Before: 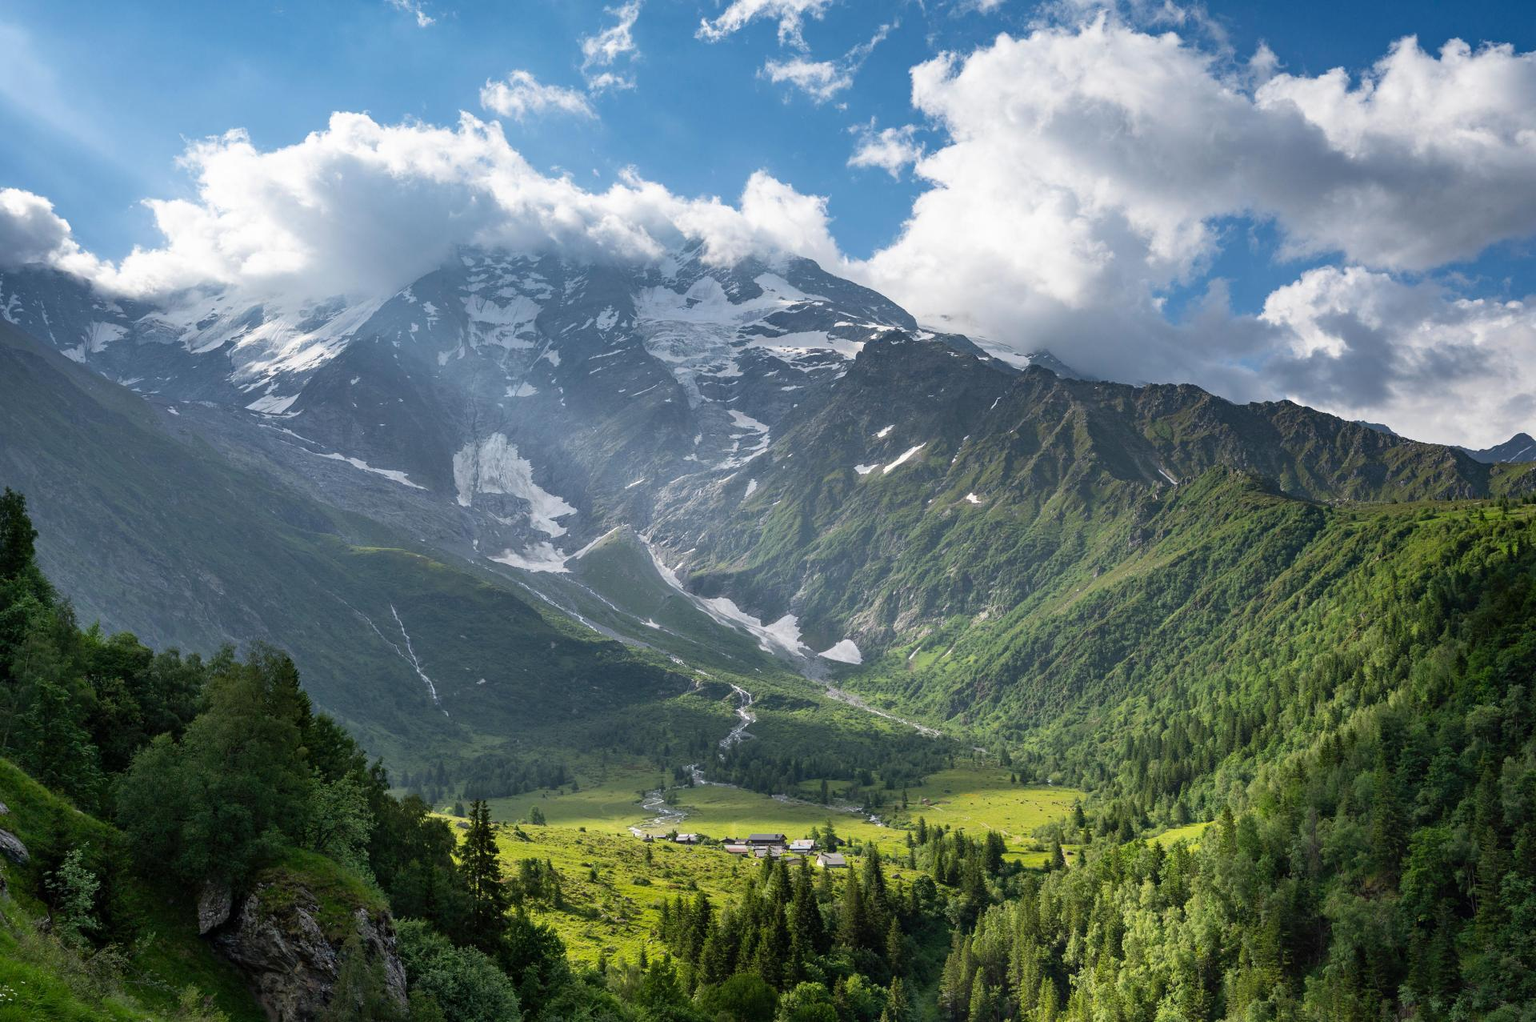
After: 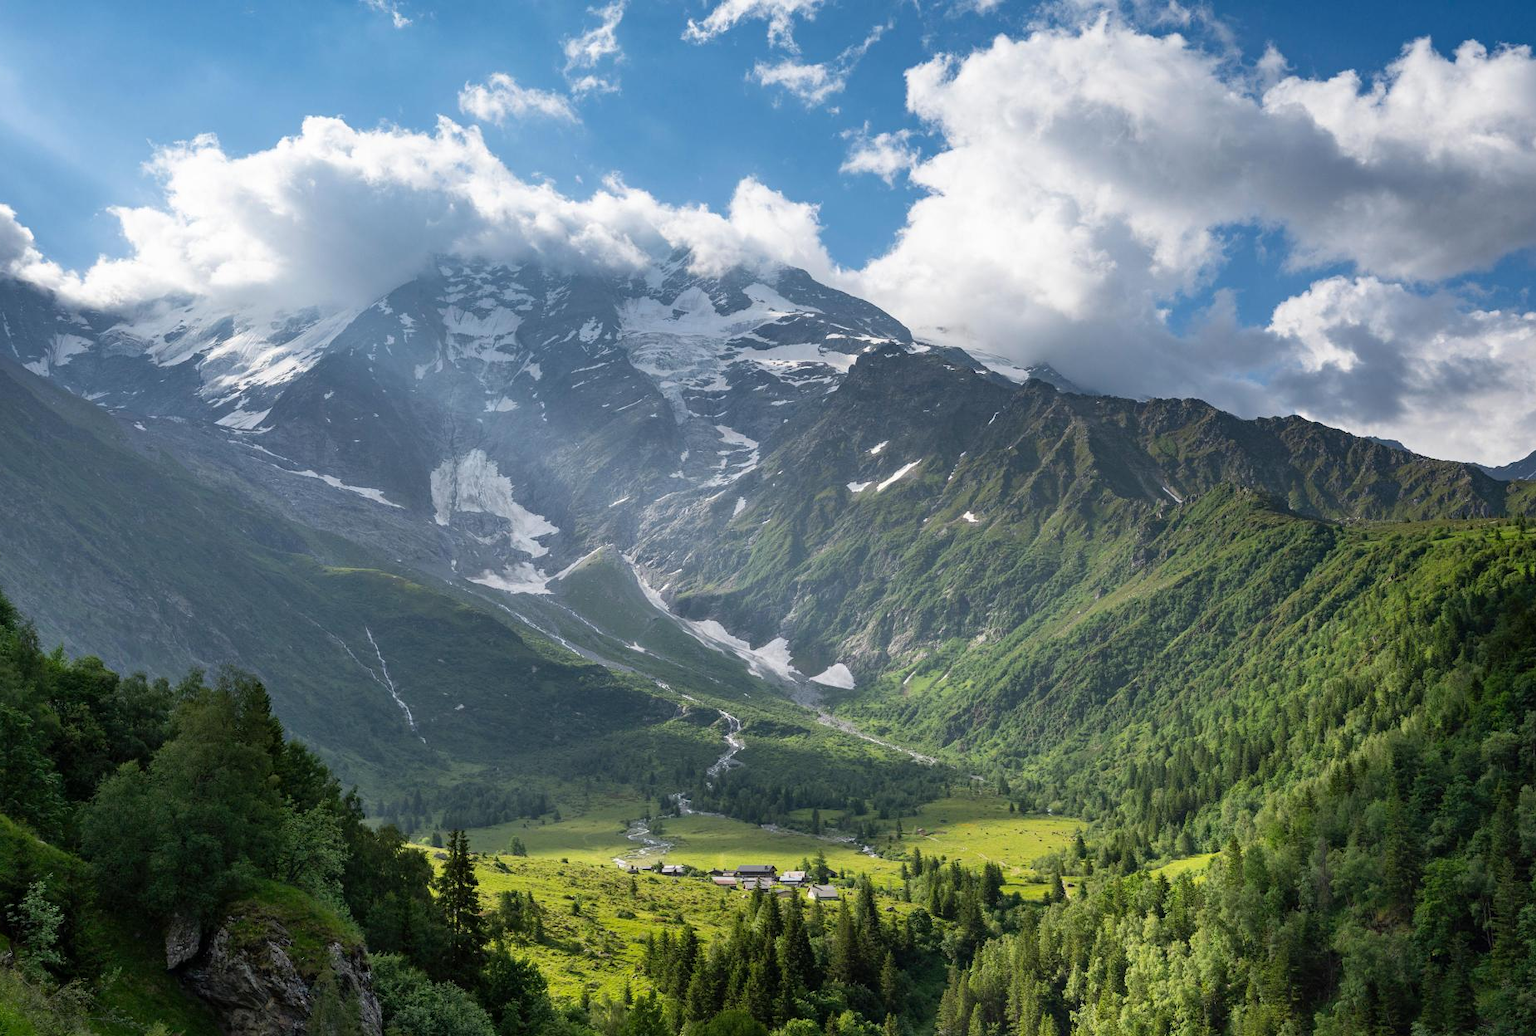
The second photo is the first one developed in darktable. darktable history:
contrast equalizer: y [[0.5 ×6], [0.5 ×6], [0.975, 0.964, 0.925, 0.865, 0.793, 0.721], [0 ×6], [0 ×6]]
crop and rotate: left 2.536%, right 1.107%, bottom 2.246%
